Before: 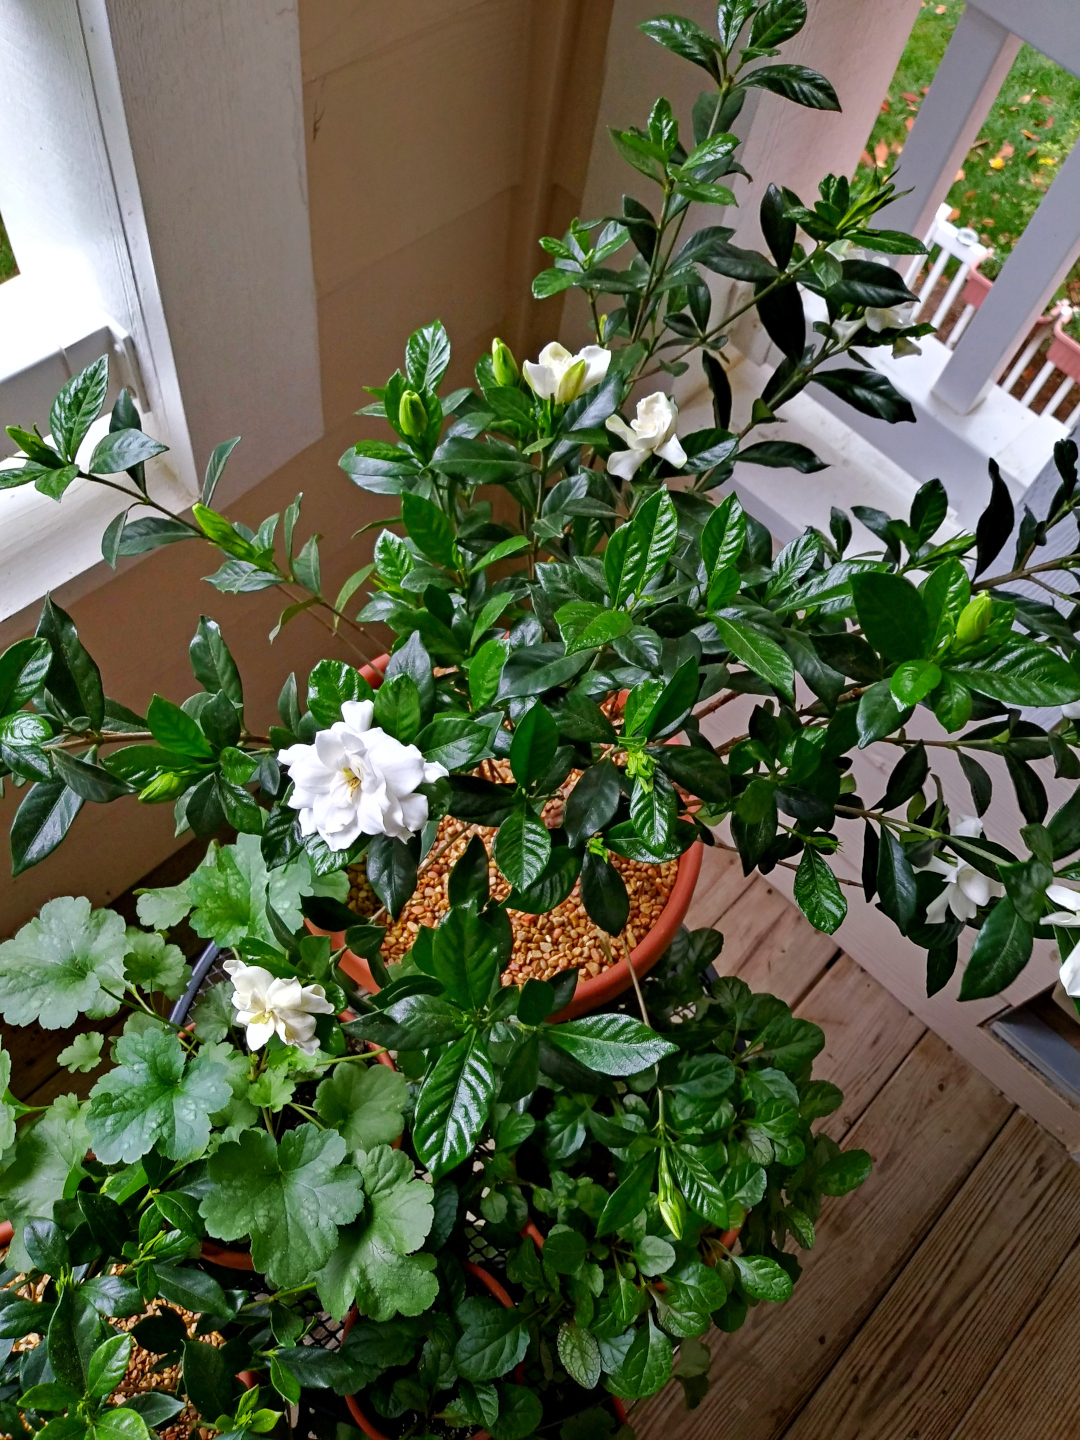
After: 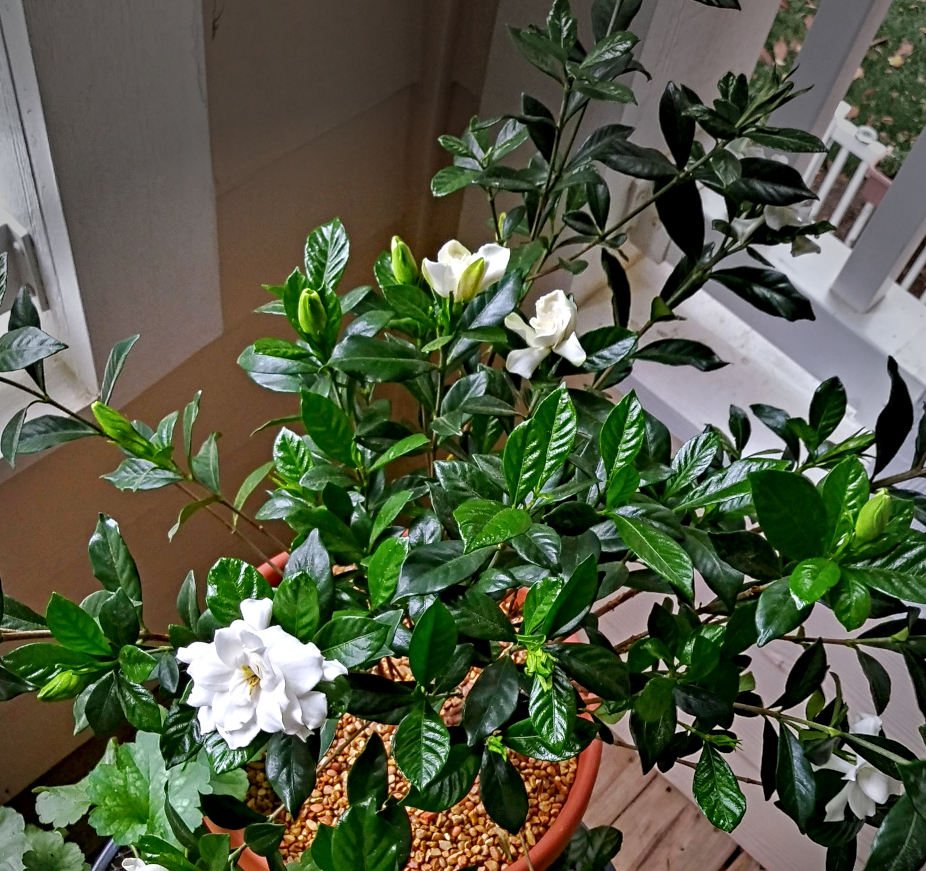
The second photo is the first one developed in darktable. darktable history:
crop and rotate: left 9.389%, top 7.141%, right 4.829%, bottom 32.316%
vignetting: fall-off start 89.05%, fall-off radius 43.93%, center (-0.024, 0.4), width/height ratio 1.16
contrast equalizer: octaves 7, y [[0.509, 0.514, 0.523, 0.542, 0.578, 0.603], [0.5 ×6], [0.509, 0.514, 0.523, 0.542, 0.578, 0.603], [0.001, 0.002, 0.003, 0.005, 0.01, 0.013], [0.001, 0.002, 0.003, 0.005, 0.01, 0.013]]
